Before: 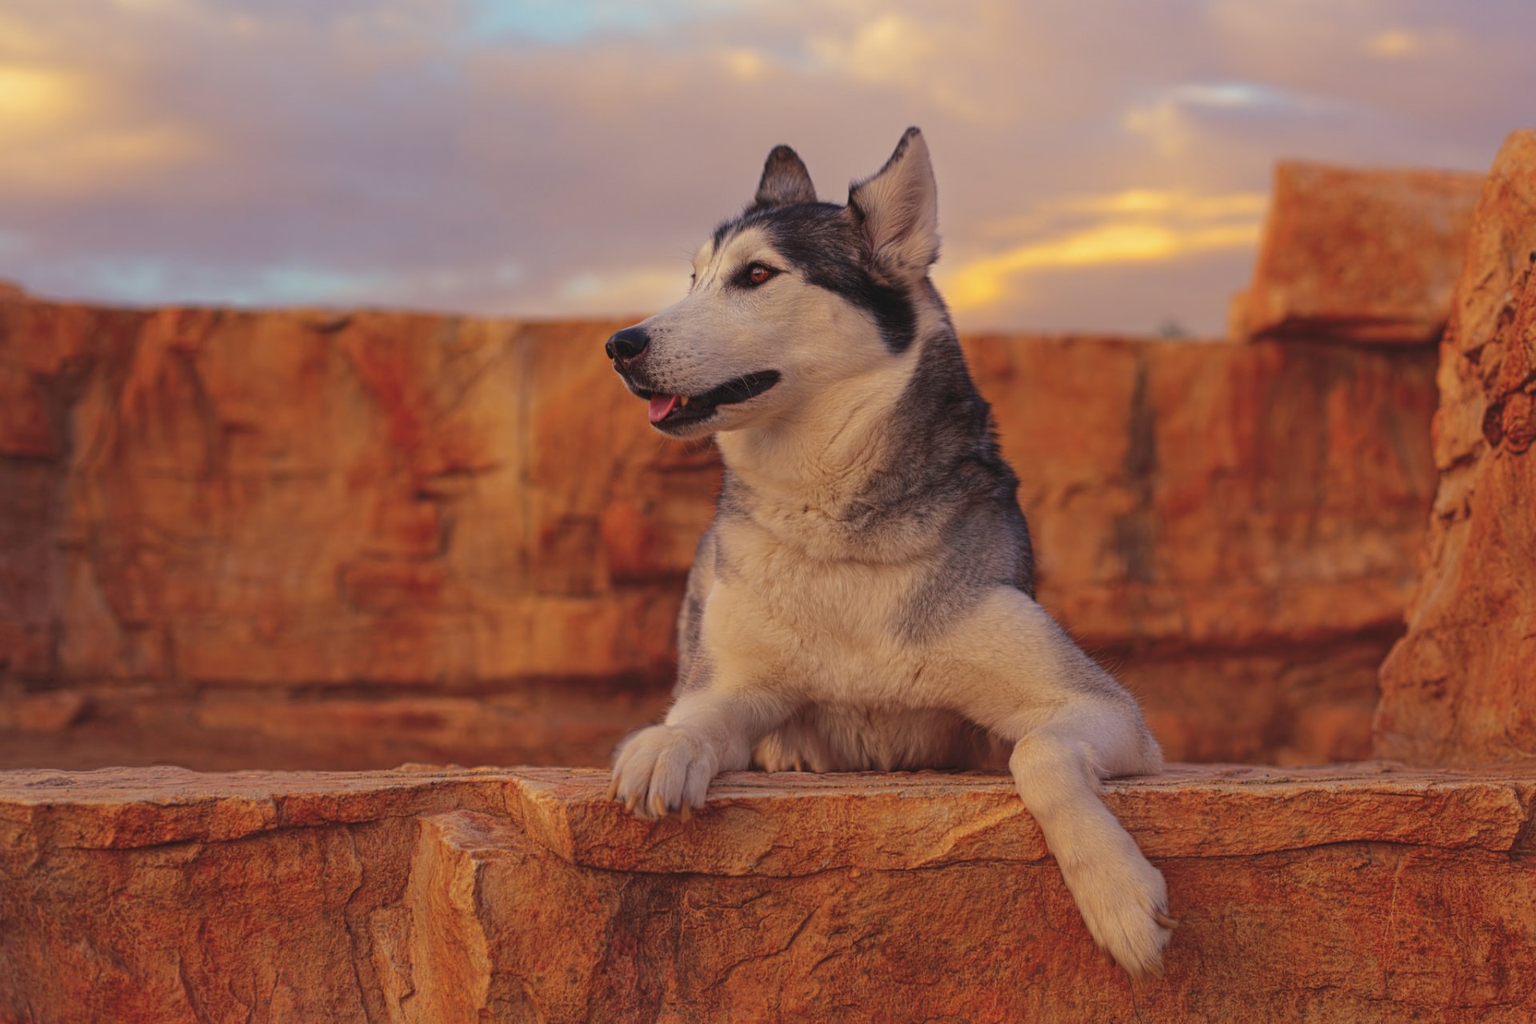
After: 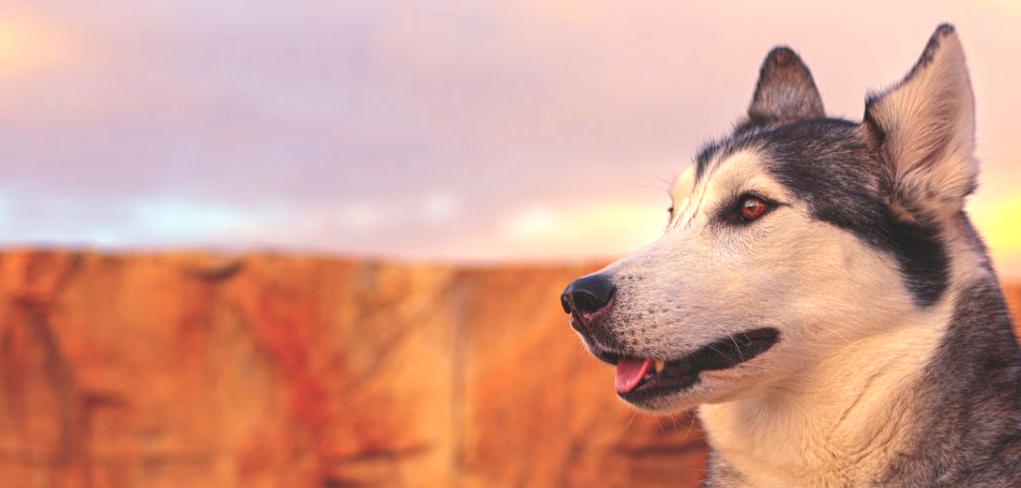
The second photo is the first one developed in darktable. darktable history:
exposure: black level correction 0, exposure 1.099 EV, compensate exposure bias true, compensate highlight preservation false
crop: left 10.216%, top 10.596%, right 36.592%, bottom 51.242%
